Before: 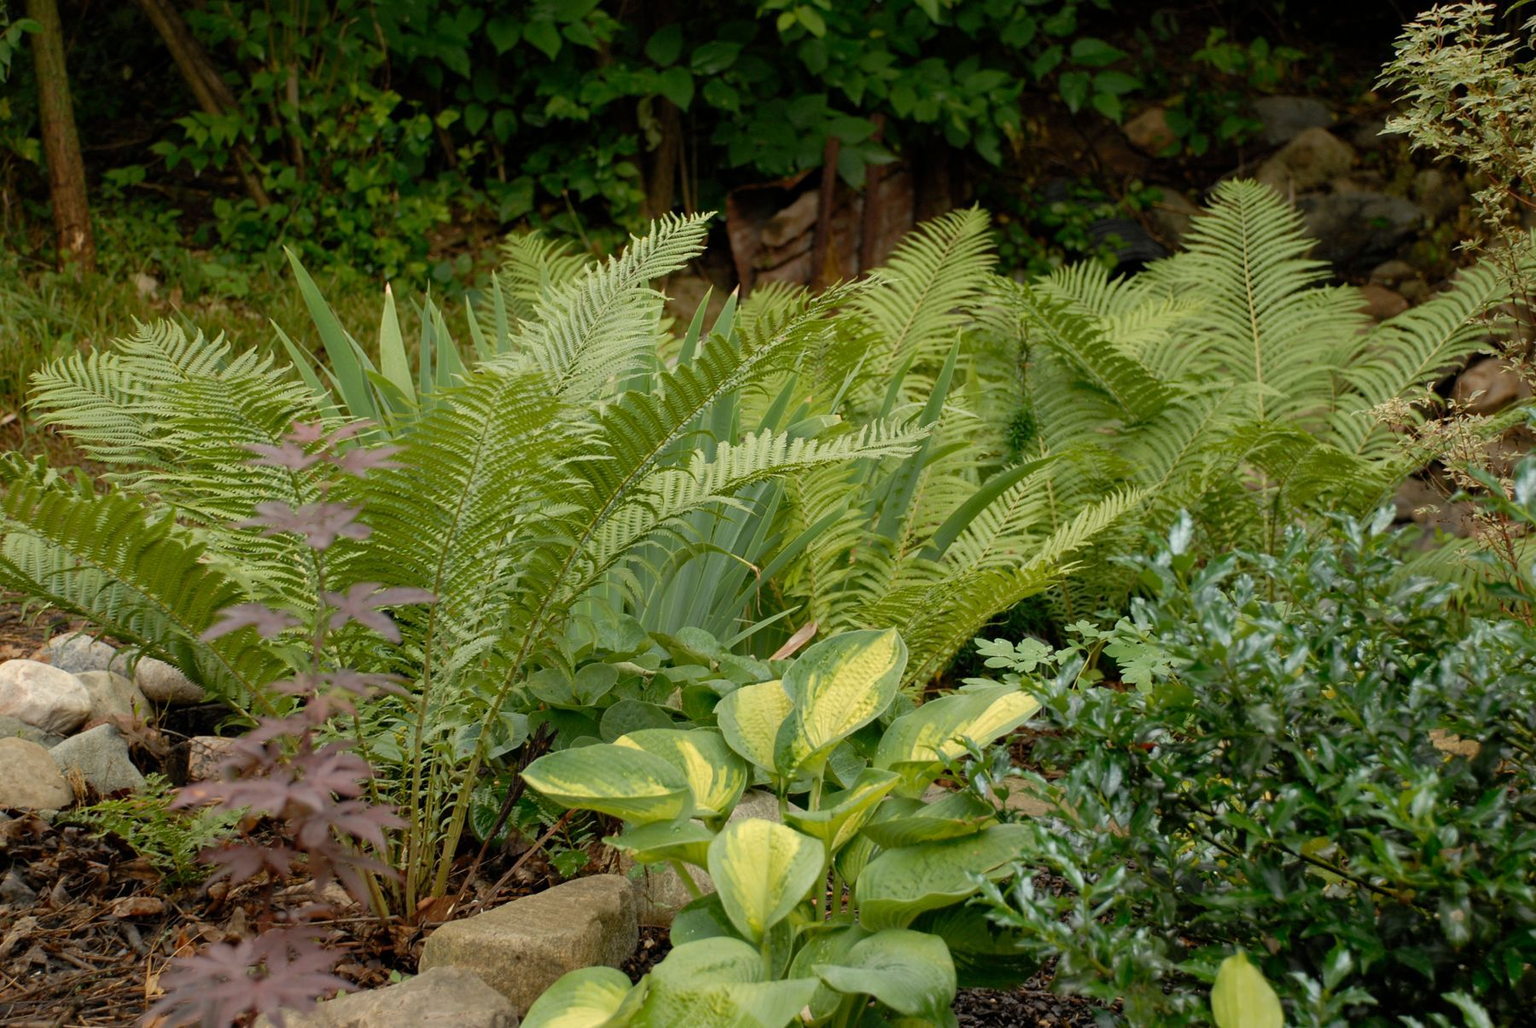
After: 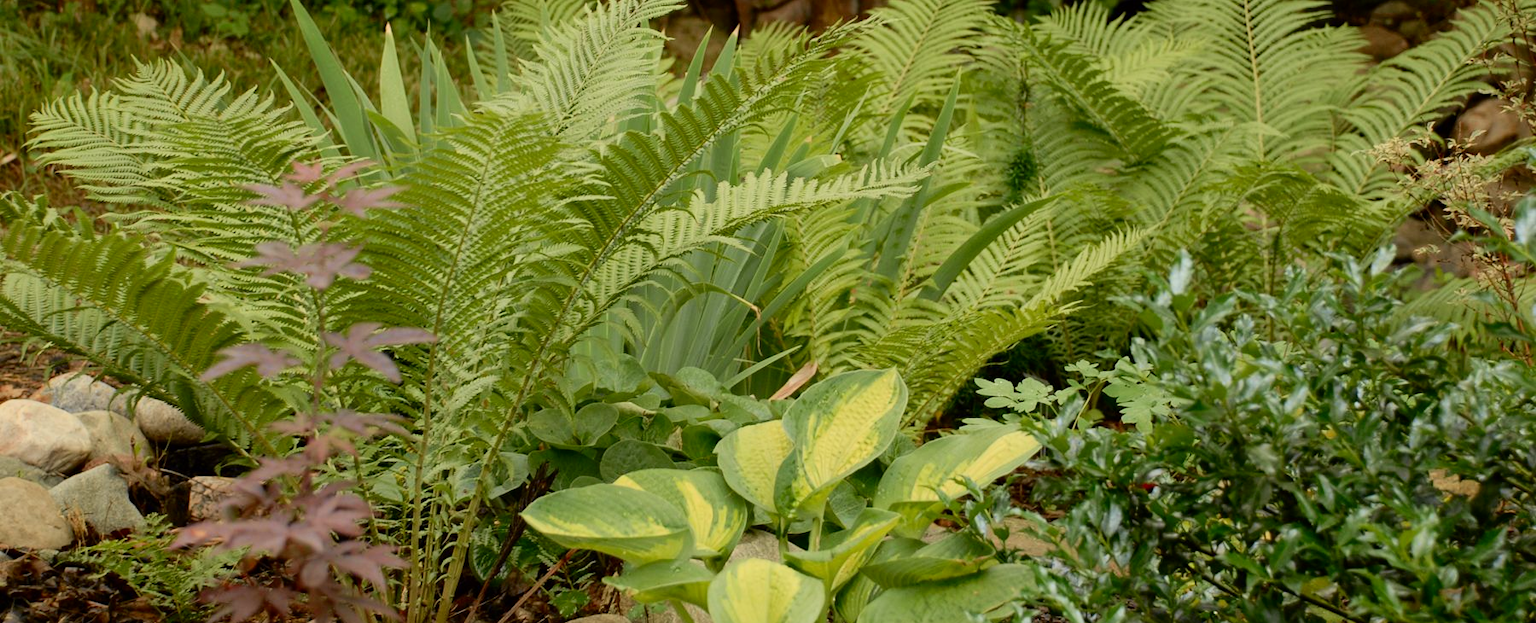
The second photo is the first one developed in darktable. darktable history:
crop and rotate: top 25.318%, bottom 13.981%
tone curve: curves: ch0 [(0, 0) (0.091, 0.066) (0.184, 0.16) (0.491, 0.519) (0.748, 0.765) (1, 0.919)]; ch1 [(0, 0) (0.179, 0.173) (0.322, 0.32) (0.424, 0.424) (0.502, 0.504) (0.56, 0.575) (0.631, 0.675) (0.777, 0.806) (1, 1)]; ch2 [(0, 0) (0.434, 0.447) (0.497, 0.498) (0.539, 0.566) (0.676, 0.691) (1, 1)], color space Lab, independent channels, preserve colors none
